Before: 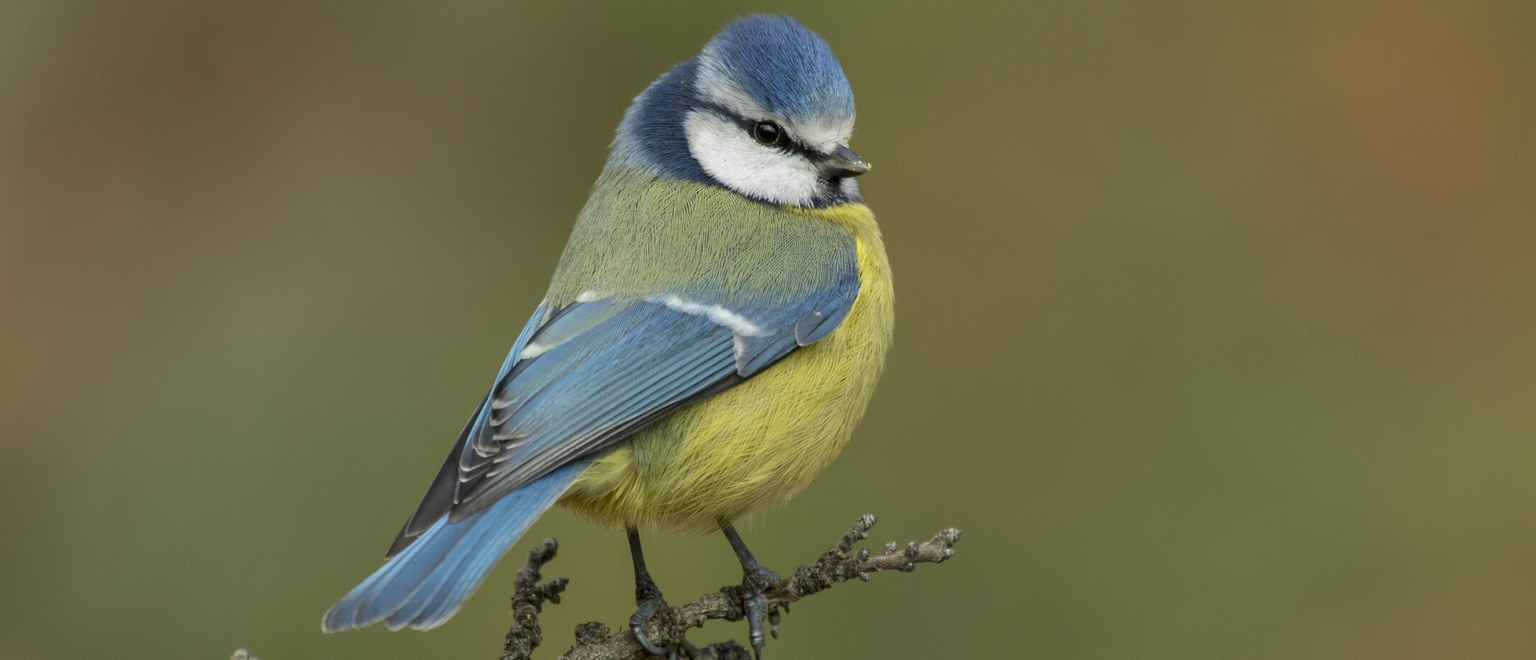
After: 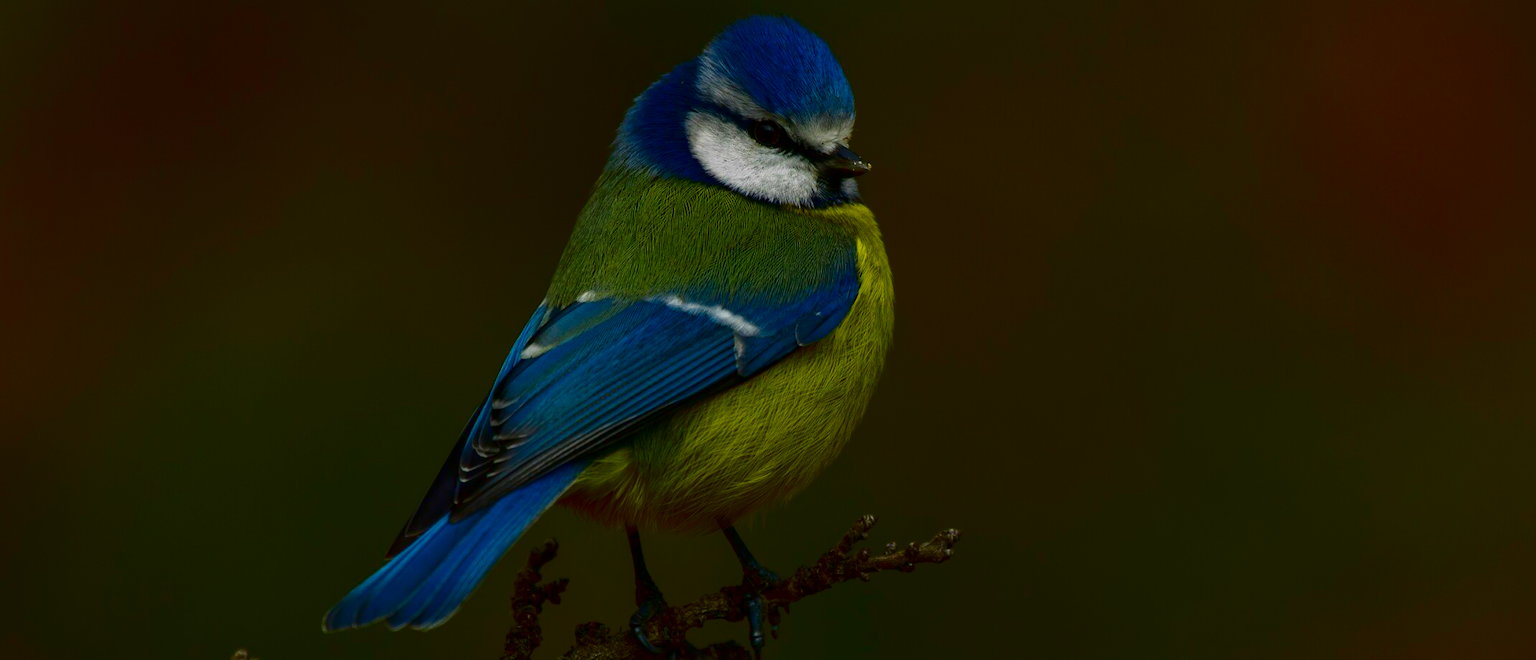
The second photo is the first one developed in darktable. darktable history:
contrast brightness saturation: brightness -0.988, saturation 0.997
